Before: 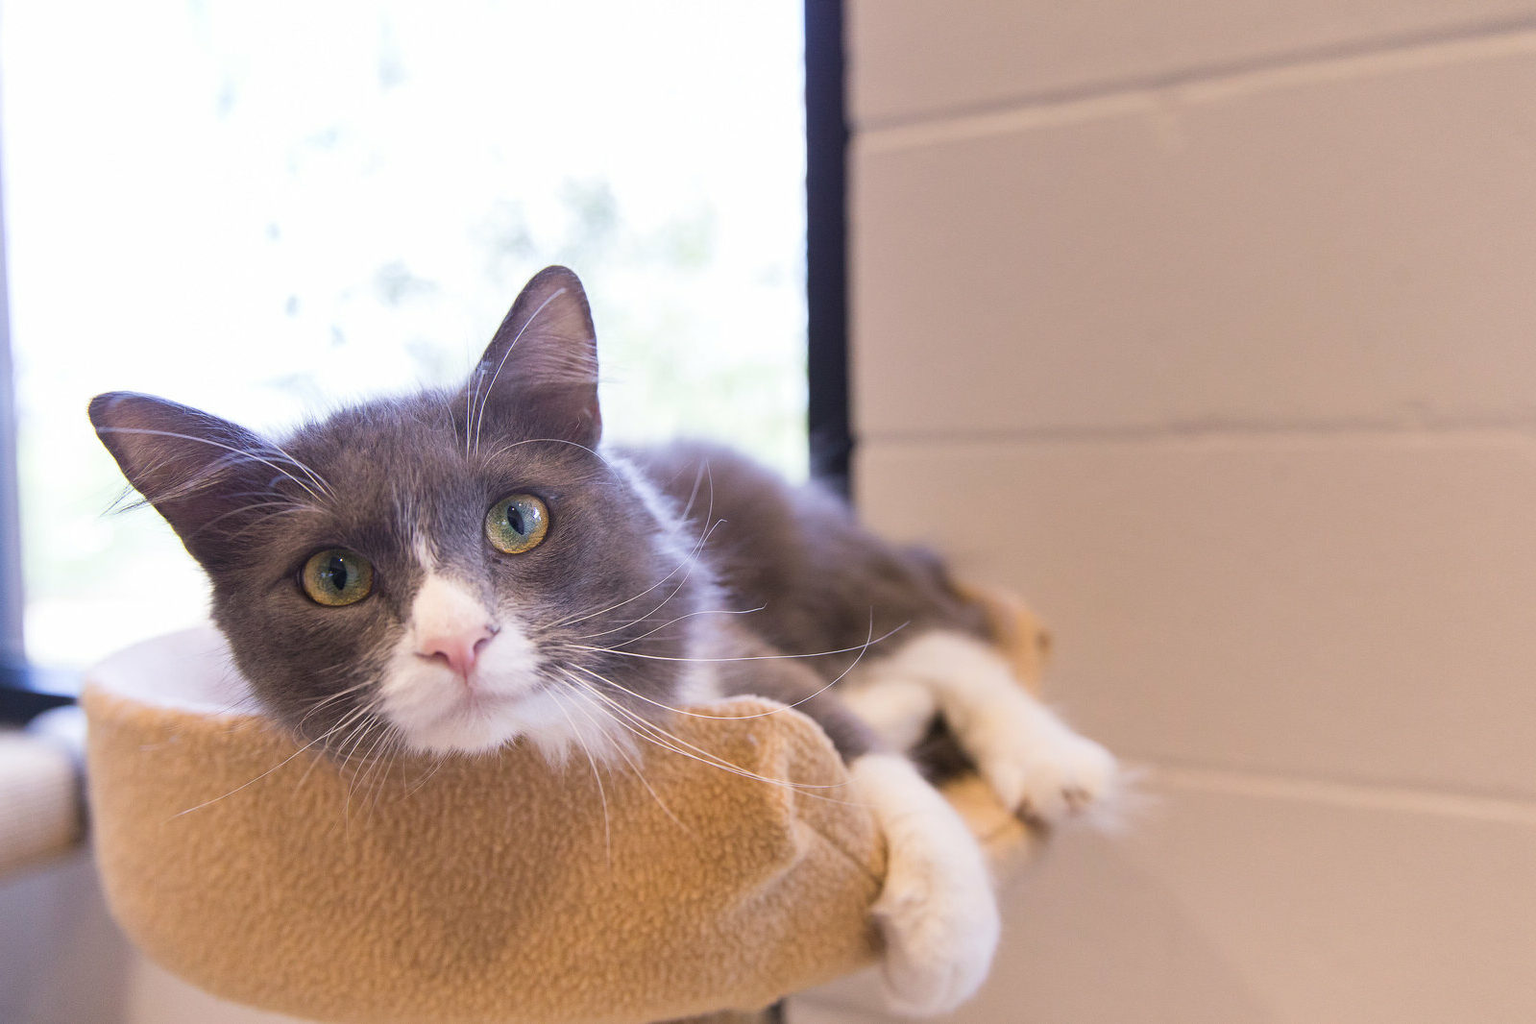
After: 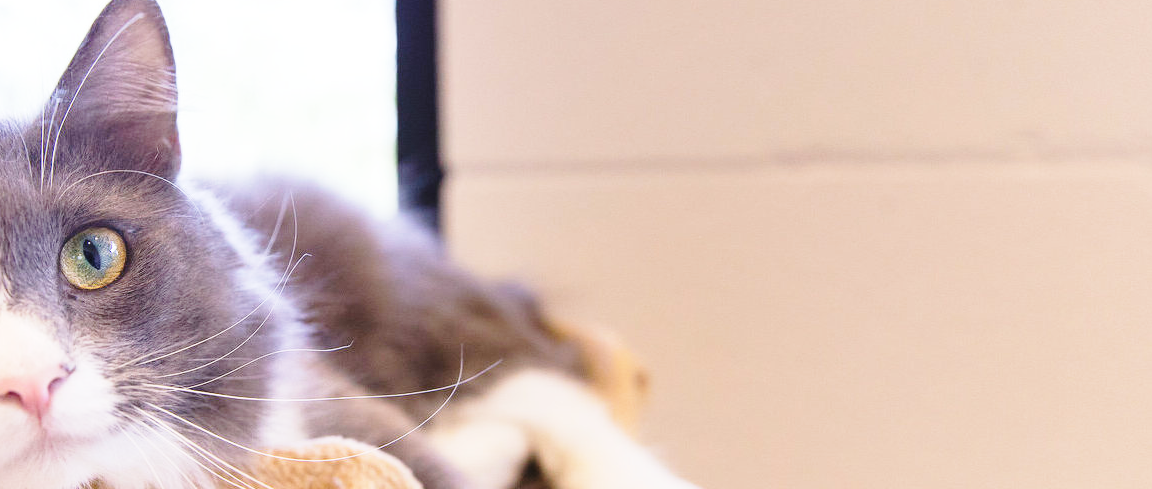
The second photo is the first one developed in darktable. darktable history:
crop and rotate: left 27.938%, top 27.046%, bottom 27.046%
base curve: curves: ch0 [(0, 0) (0.028, 0.03) (0.121, 0.232) (0.46, 0.748) (0.859, 0.968) (1, 1)], preserve colors none
